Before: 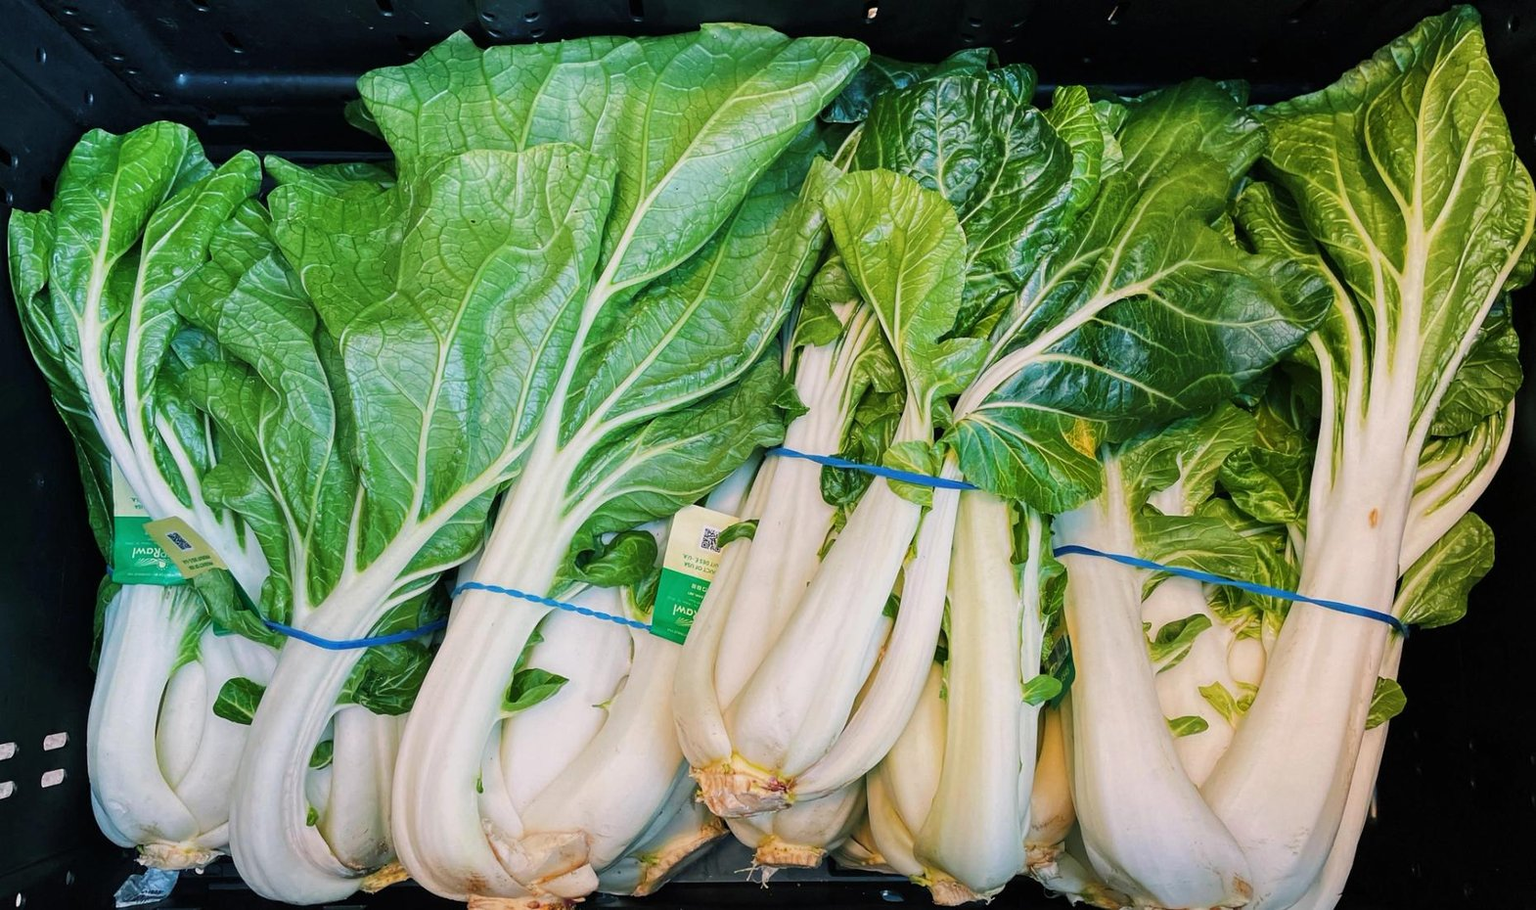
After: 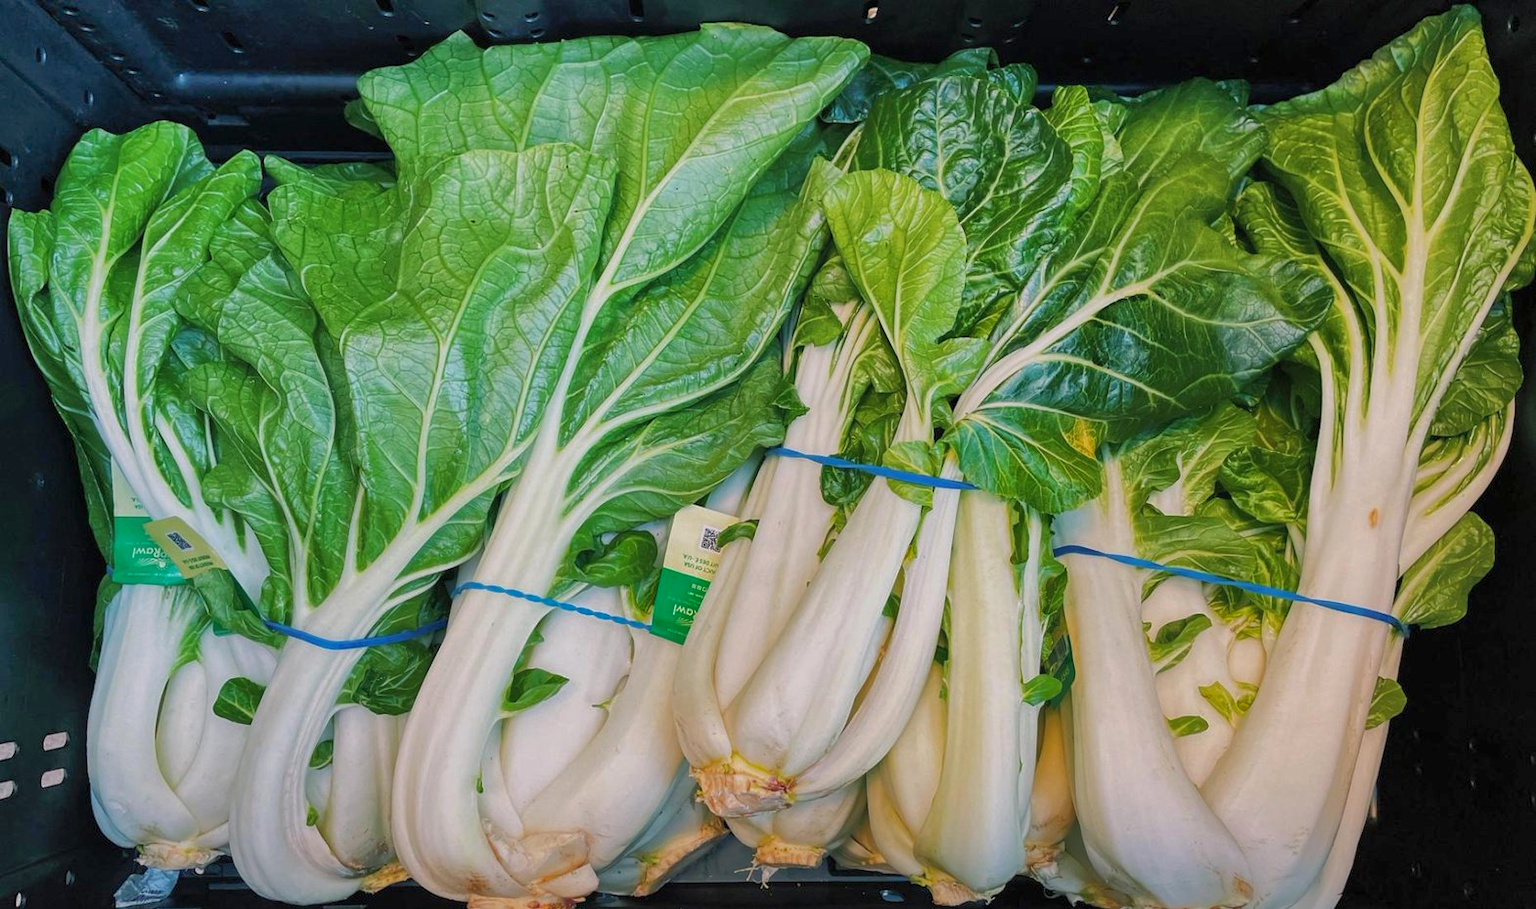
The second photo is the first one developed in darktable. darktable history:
shadows and highlights: shadows 60, highlights -60
rgb levels: preserve colors max RGB
